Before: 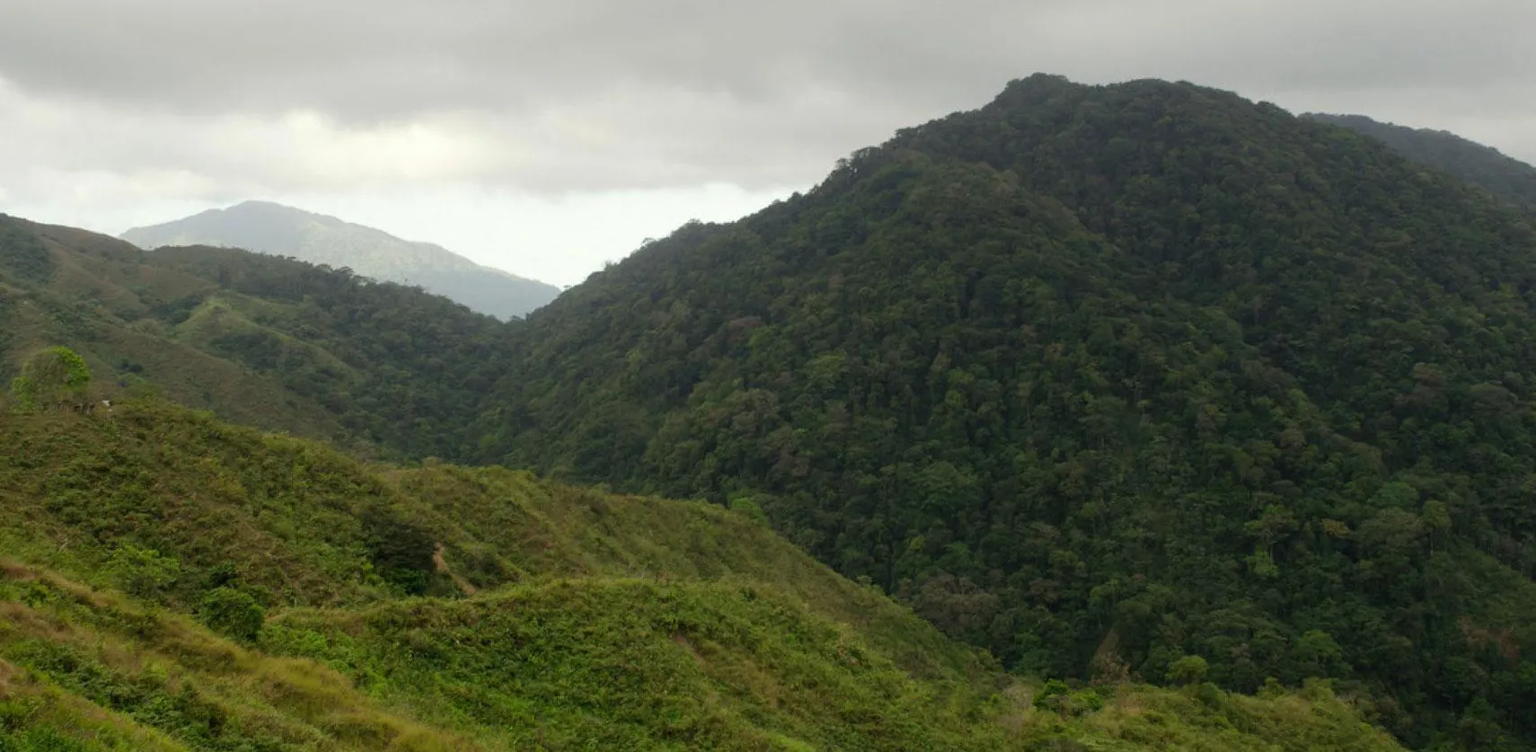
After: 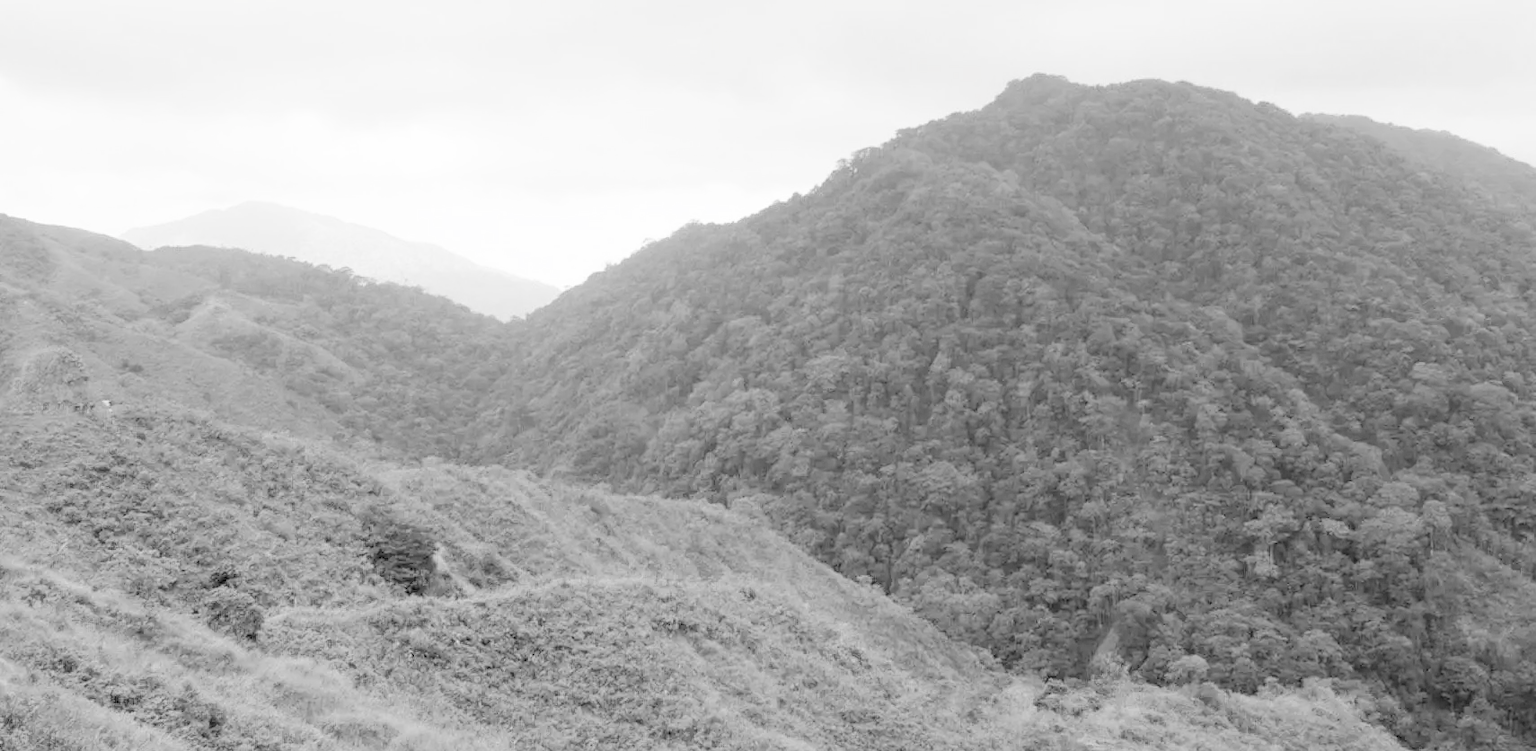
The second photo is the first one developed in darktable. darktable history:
tone curve: curves: ch0 [(0, 0) (0.003, 0.003) (0.011, 0.005) (0.025, 0.008) (0.044, 0.012) (0.069, 0.02) (0.1, 0.031) (0.136, 0.047) (0.177, 0.088) (0.224, 0.141) (0.277, 0.222) (0.335, 0.32) (0.399, 0.425) (0.468, 0.524) (0.543, 0.623) (0.623, 0.716) (0.709, 0.796) (0.801, 0.88) (0.898, 0.959) (1, 1)], preserve colors none
color look up table: target L [83.28, 62.2, 55.83, 73.95, 69.22, 42.92, 49.44, 59.81, 39.99, 47.94, 26.24, 200.19, 74.34, 95.62, 86.52, 67.25, 66.05, 56.71, 64.04, 44.96, 55.25, 36.15, 45.56, 37.4, 33.75, 14.09, 94.1, 87.32, 75.5, 68.43, 75.5, 72.38, 63.22, 68.83, 57.05, 64.04, 50.32, 41.85, 41.85, 29.31, 15.91, 80.91, 90.41, 68.83, 66.05, 54.67, 50.9, 54.96, 5.937], target a [0, 0, 0.001, 0, 0, 0.001, 0, 0, 0.001, 0.001, 0.001, 0, 0, -0.01, 0, 0, 0, 0.001, 0, 0.001 ×7, -0.006, 0 ×9, 0.001 ×5, 0, -0.003, 0, 0, 0.001, 0.001, -0.001, 0.001], target b [0.005, 0, -0.002, 0.003, 0.003, -0.004, -0.002, 0, -0.004, -0.002, -0.004, 0, 0.003, 0.082, 0.005, 0.003, 0.003, -0.002, 0.004, -0.003, -0.002, -0.004, -0.003, -0.004, -0.004, -0.003, 0.029, 0.005, 0.003 ×4, 0, 0.003, 0, 0.004, -0.003, -0.004, -0.004, -0.005, -0.003, 0.003, 0.029, 0.003, 0.003, -0.002, -0.003, -0.003, -0.001], num patches 49
